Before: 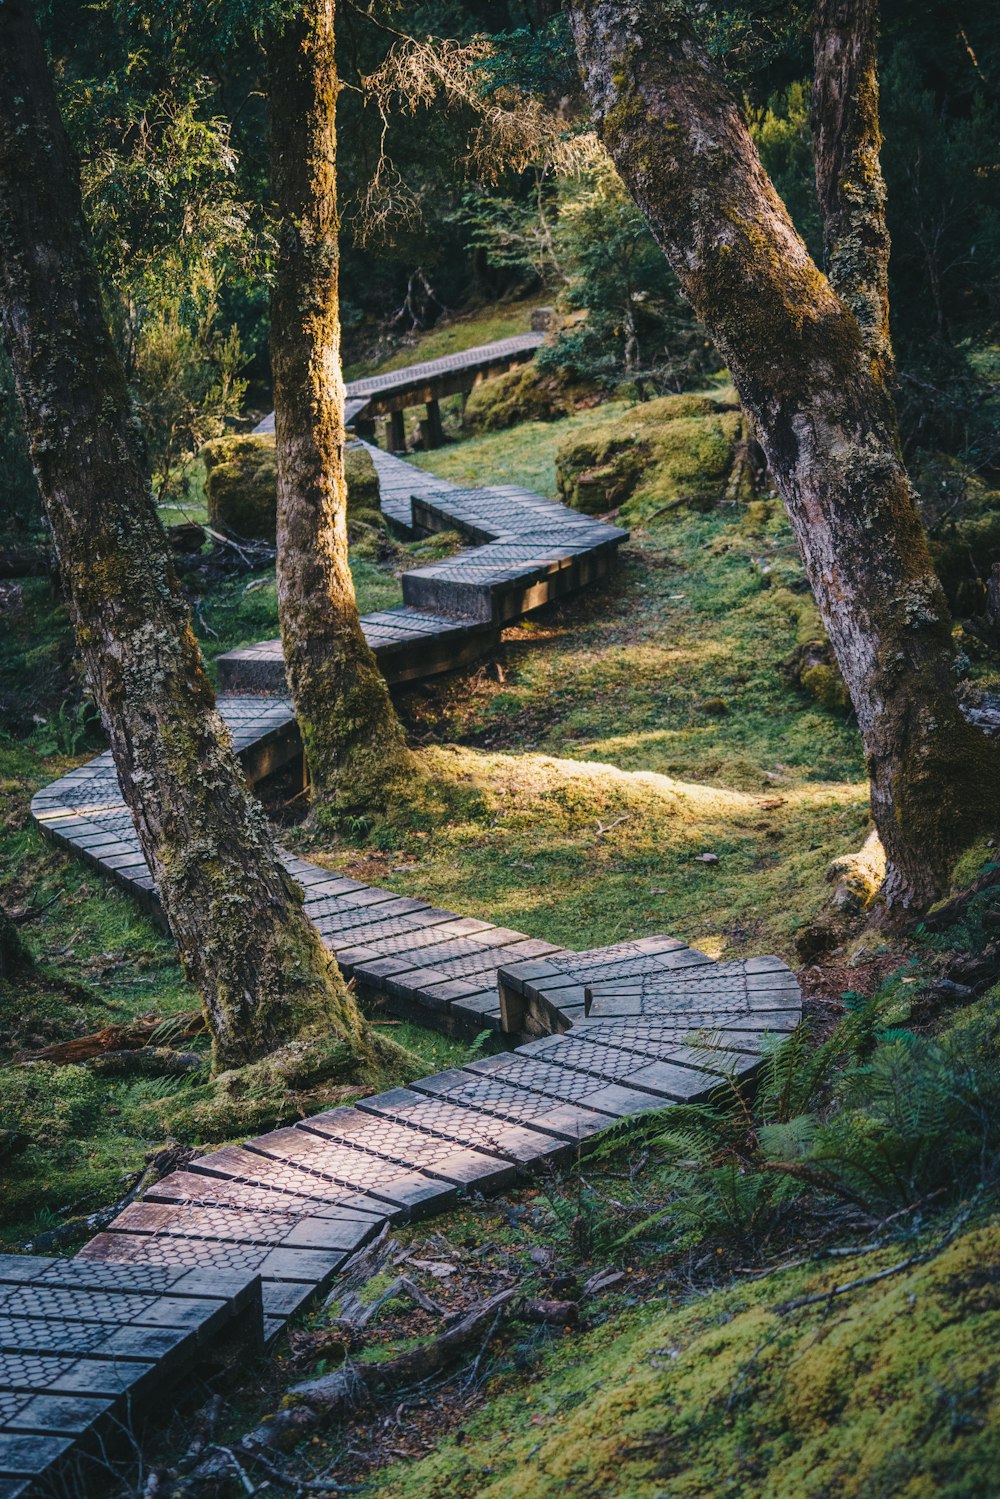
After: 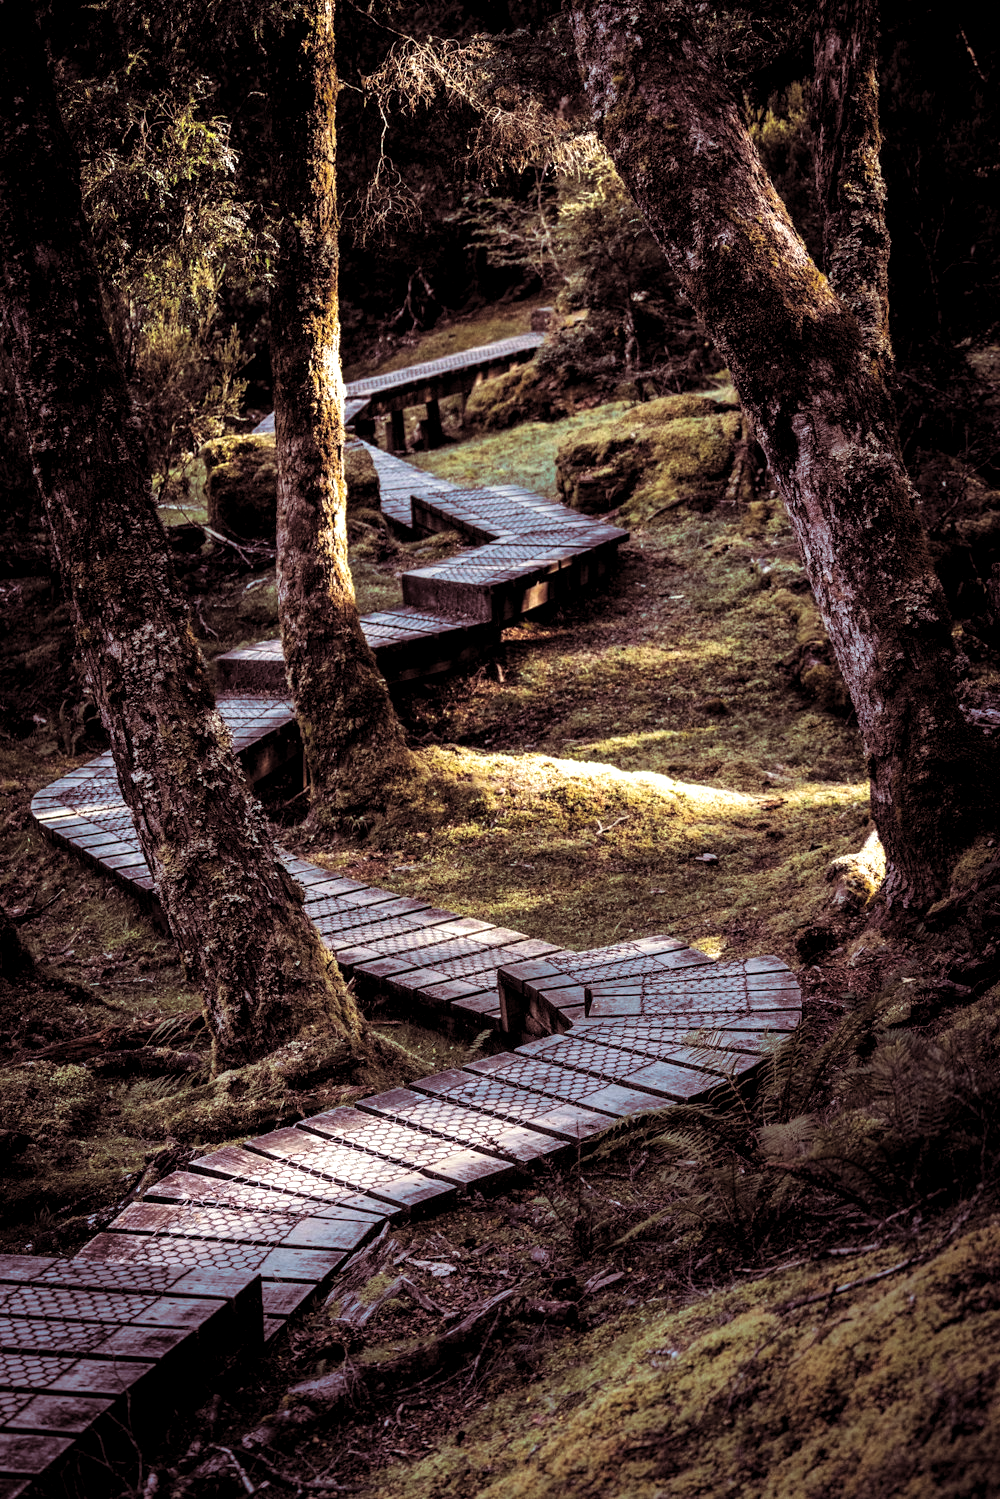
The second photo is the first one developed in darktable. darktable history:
split-toning: on, module defaults
levels: levels [0.129, 0.519, 0.867]
shadows and highlights: shadows 25, highlights -25
